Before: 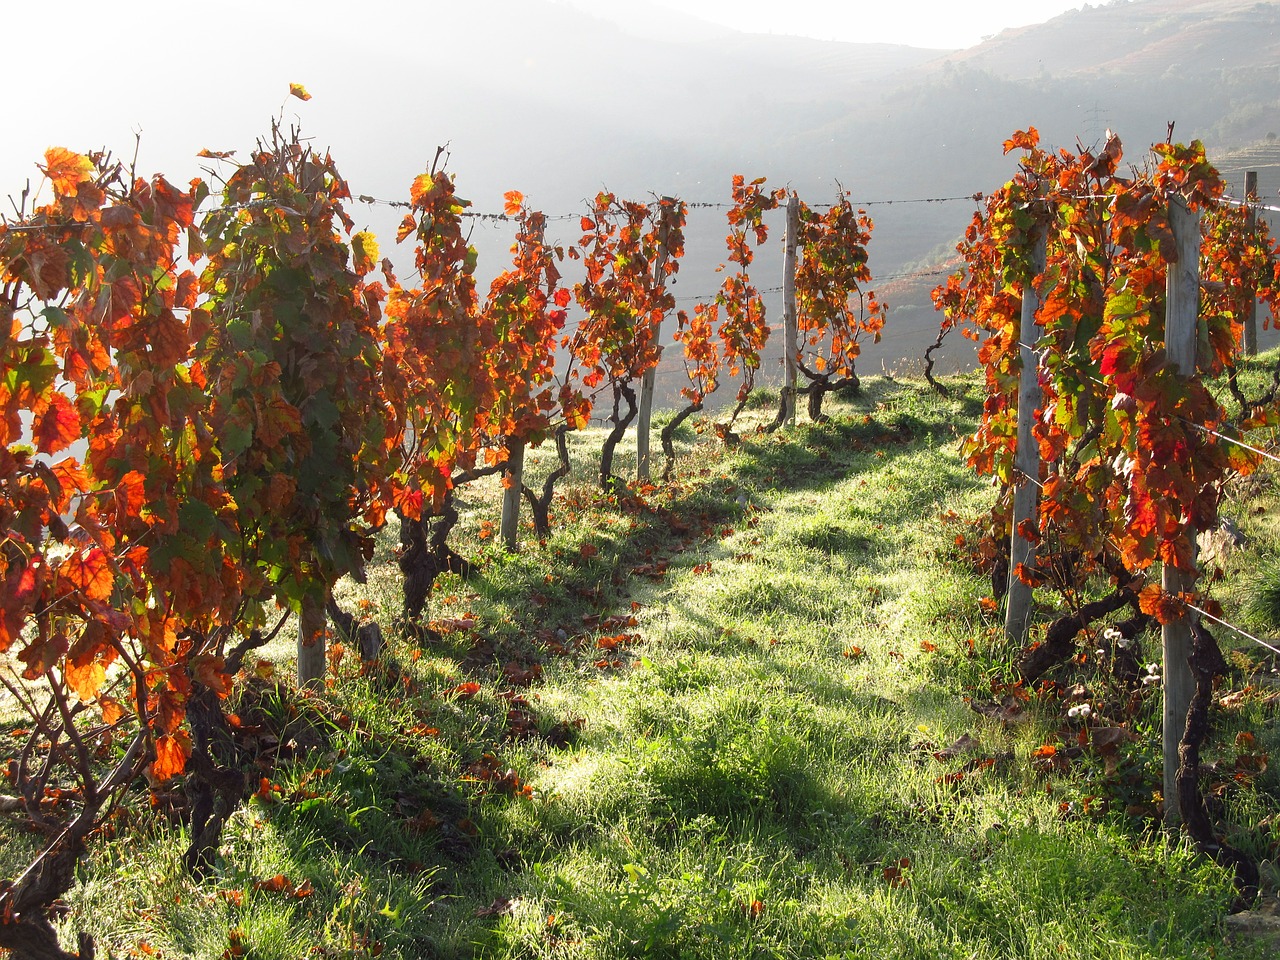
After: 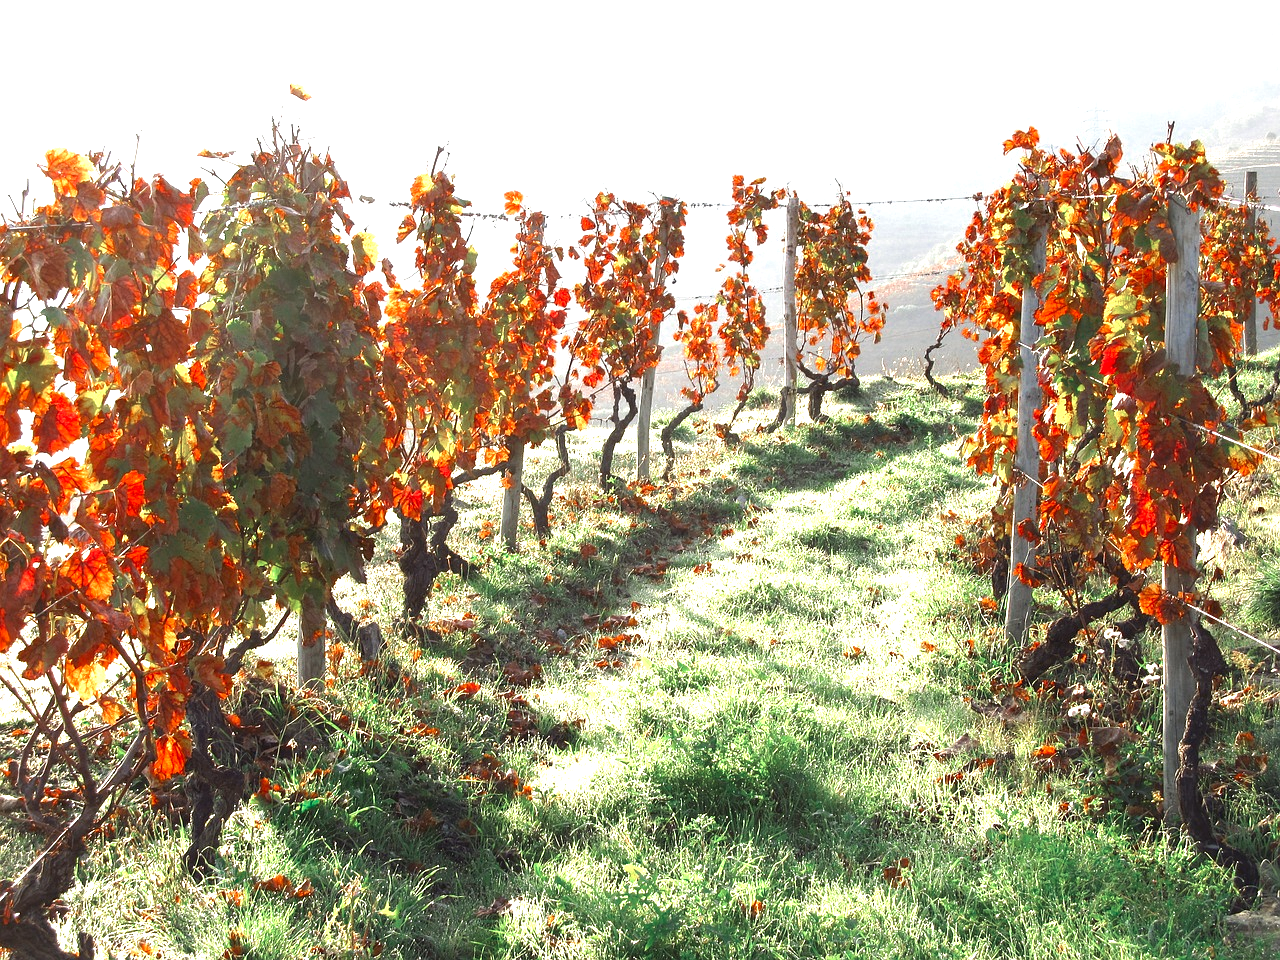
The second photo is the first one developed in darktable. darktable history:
contrast brightness saturation: contrast 0.03, brightness -0.035
color zones: curves: ch0 [(0, 0.5) (0.125, 0.4) (0.25, 0.5) (0.375, 0.4) (0.5, 0.4) (0.625, 0.35) (0.75, 0.35) (0.875, 0.5)]; ch1 [(0, 0.35) (0.125, 0.45) (0.25, 0.35) (0.375, 0.35) (0.5, 0.35) (0.625, 0.35) (0.75, 0.45) (0.875, 0.35)]; ch2 [(0, 0.6) (0.125, 0.5) (0.25, 0.5) (0.375, 0.6) (0.5, 0.6) (0.625, 0.5) (0.75, 0.5) (0.875, 0.5)]
exposure: black level correction 0, exposure 1.372 EV, compensate highlight preservation false
